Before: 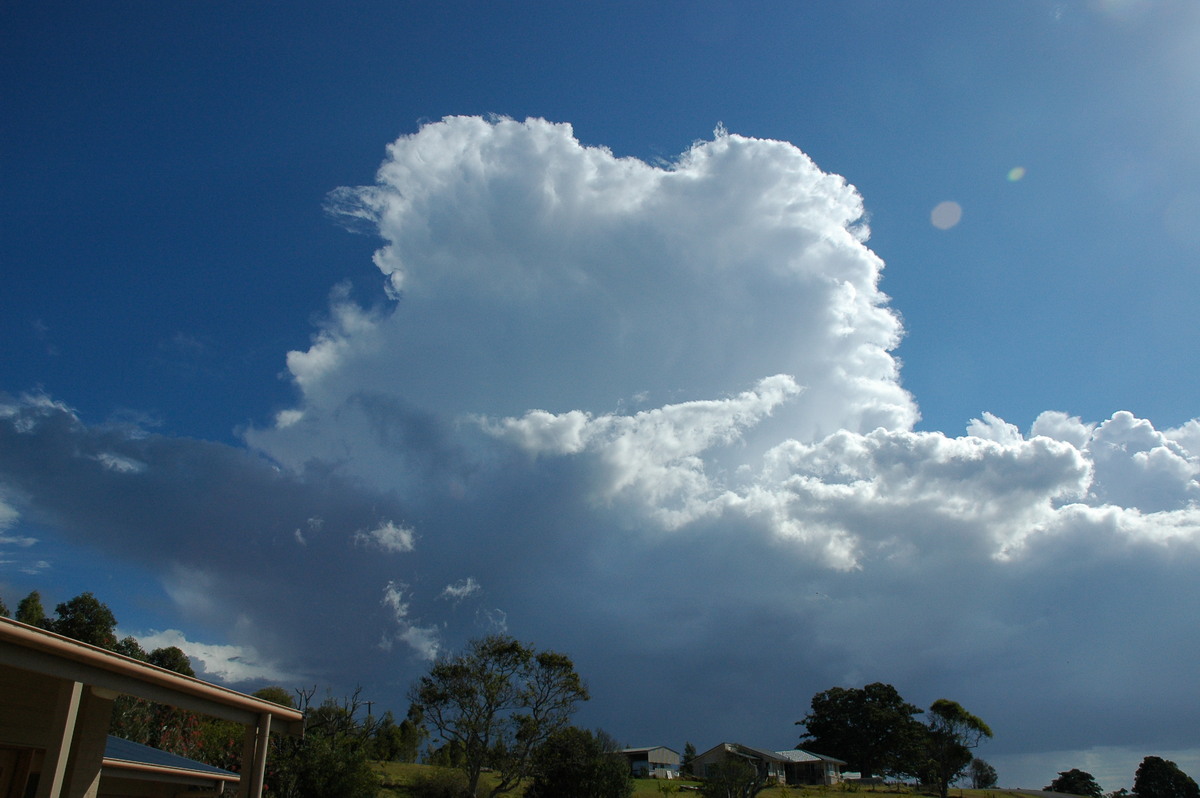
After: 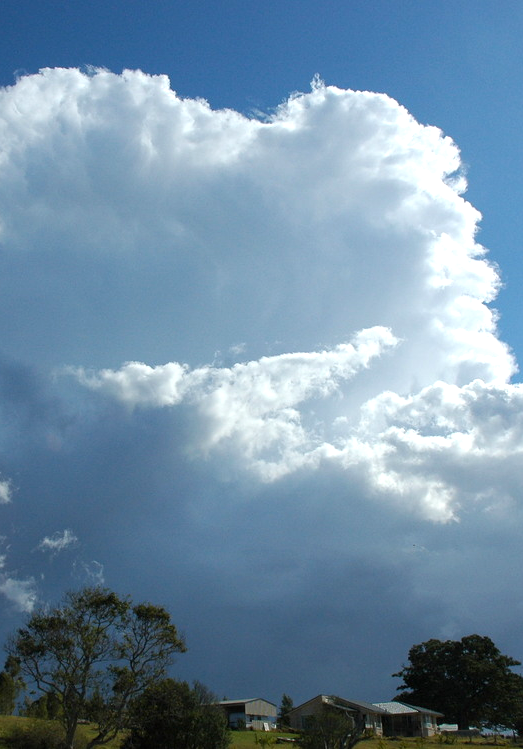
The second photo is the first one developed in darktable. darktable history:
crop: left 33.659%, top 6.066%, right 22.734%
exposure: black level correction 0, exposure 0.499 EV, compensate exposure bias true, compensate highlight preservation false
tone equalizer: on, module defaults
